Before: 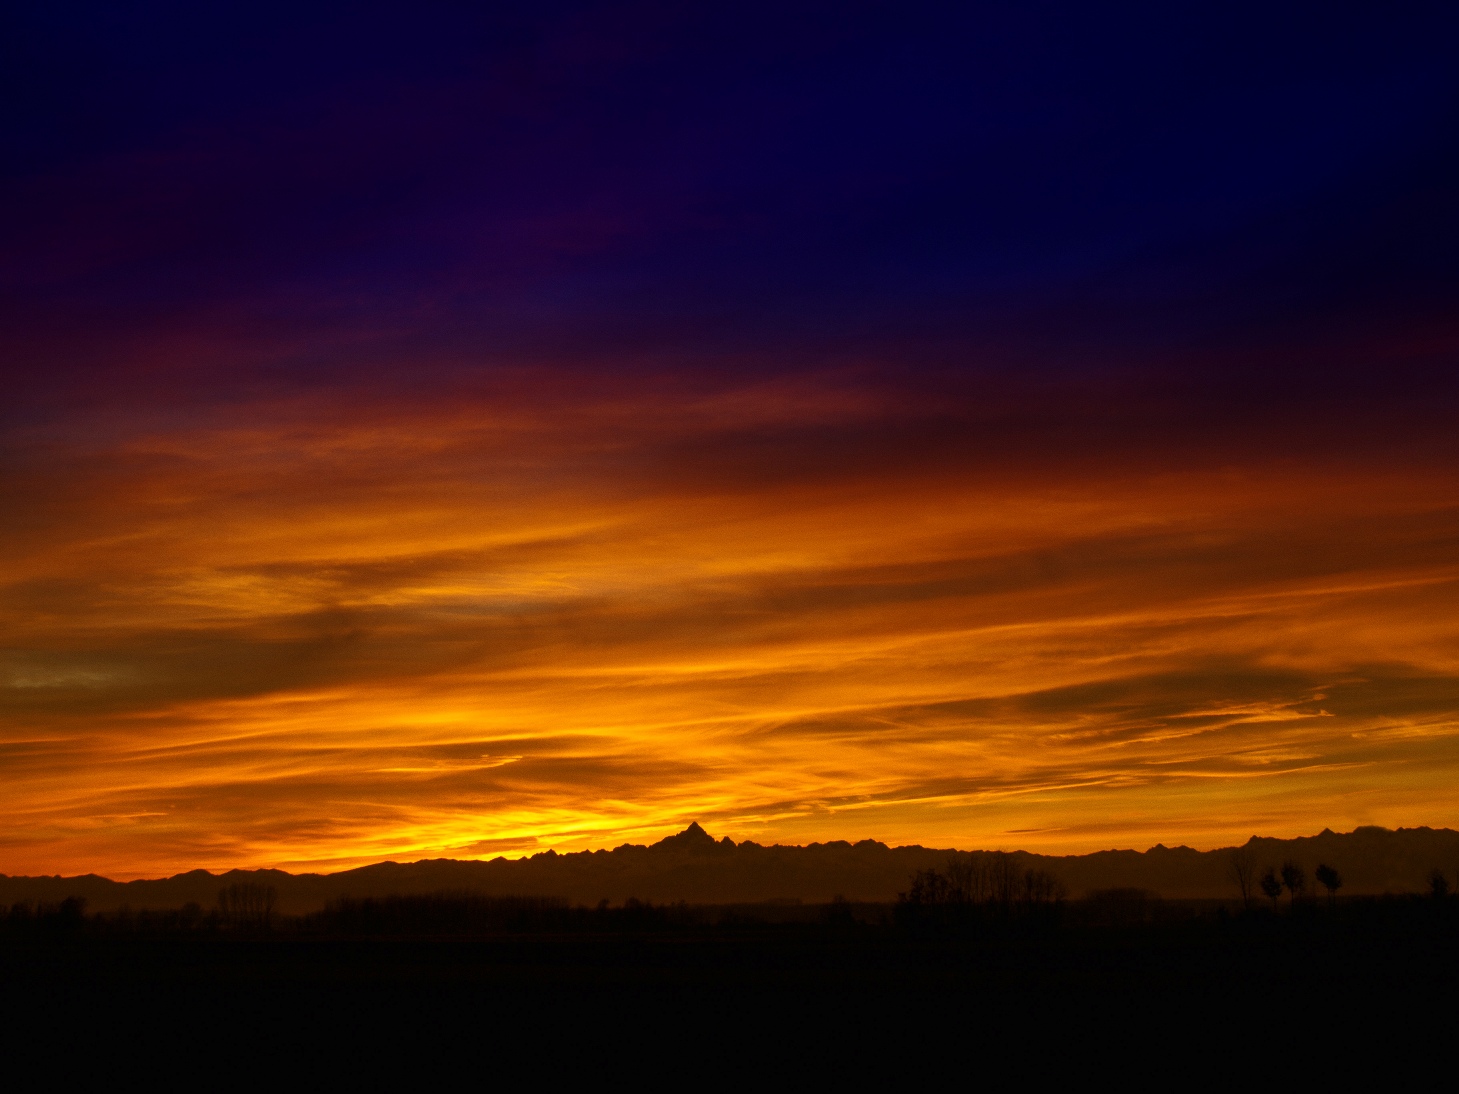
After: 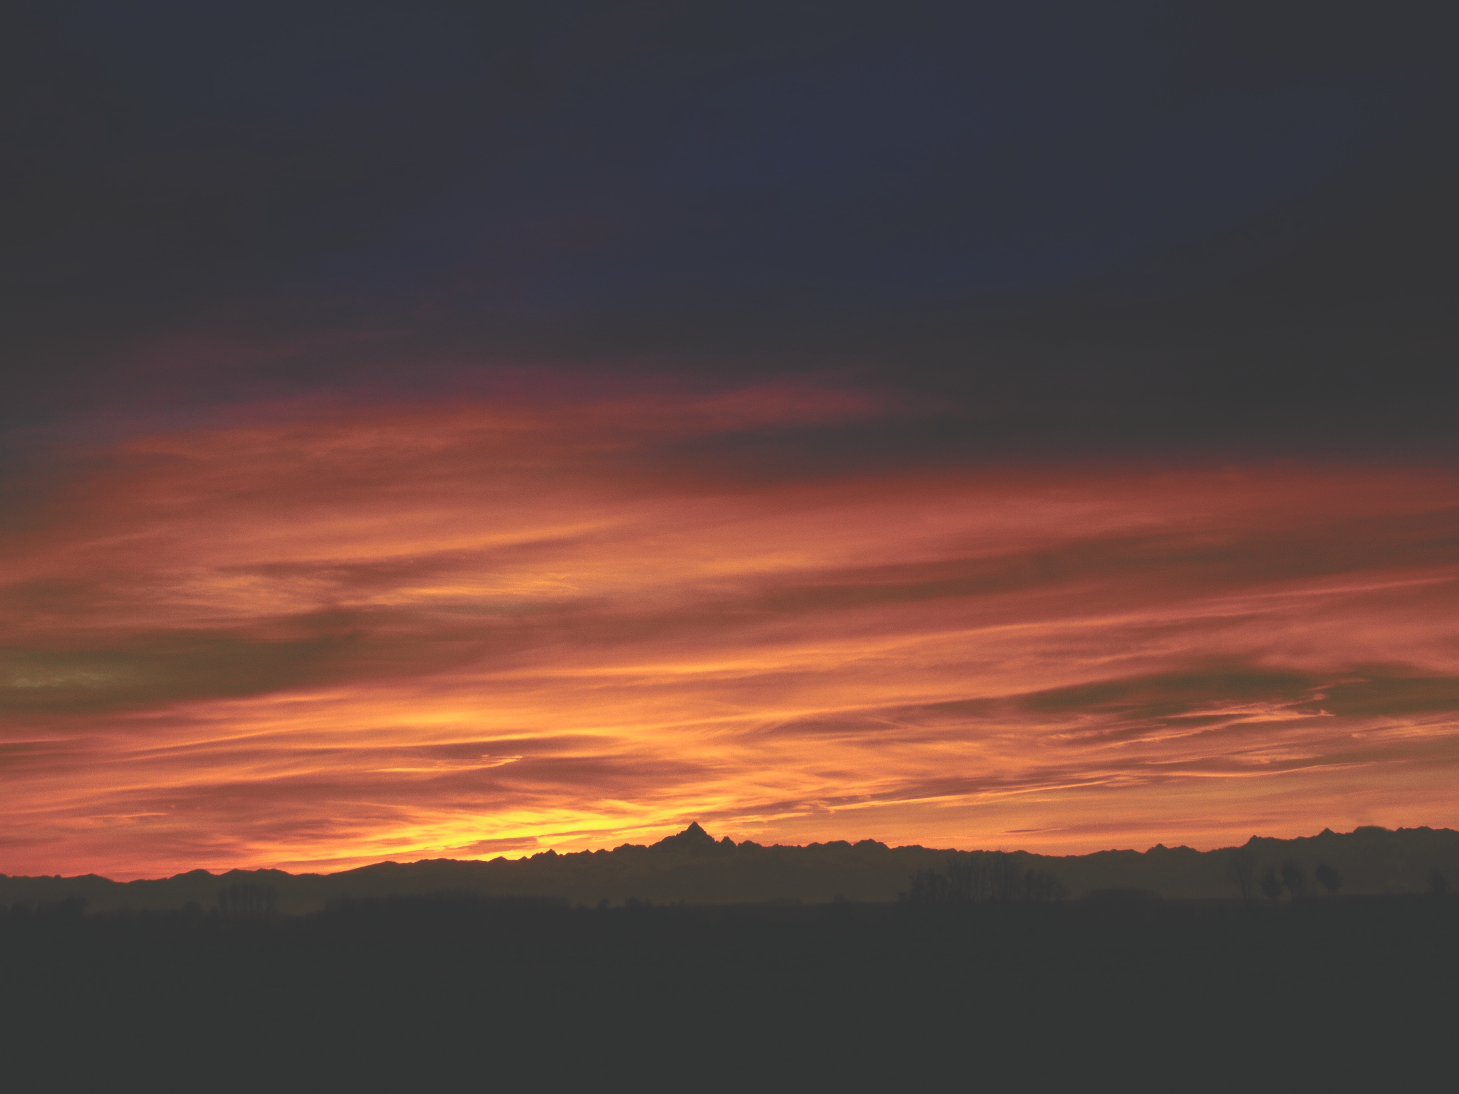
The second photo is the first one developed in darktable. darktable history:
exposure: black level correction -0.041, exposure 0.064 EV, compensate highlight preservation false
tone curve: curves: ch0 [(0, 0) (0.058, 0.037) (0.214, 0.183) (0.304, 0.288) (0.561, 0.554) (0.687, 0.677) (0.768, 0.768) (0.858, 0.861) (0.987, 0.945)]; ch1 [(0, 0) (0.172, 0.123) (0.312, 0.296) (0.432, 0.448) (0.471, 0.469) (0.502, 0.5) (0.521, 0.505) (0.565, 0.569) (0.663, 0.663) (0.703, 0.721) (0.857, 0.917) (1, 1)]; ch2 [(0, 0) (0.411, 0.424) (0.485, 0.497) (0.502, 0.5) (0.517, 0.511) (0.556, 0.562) (0.626, 0.594) (0.709, 0.661) (1, 1)], color space Lab, independent channels, preserve colors none
